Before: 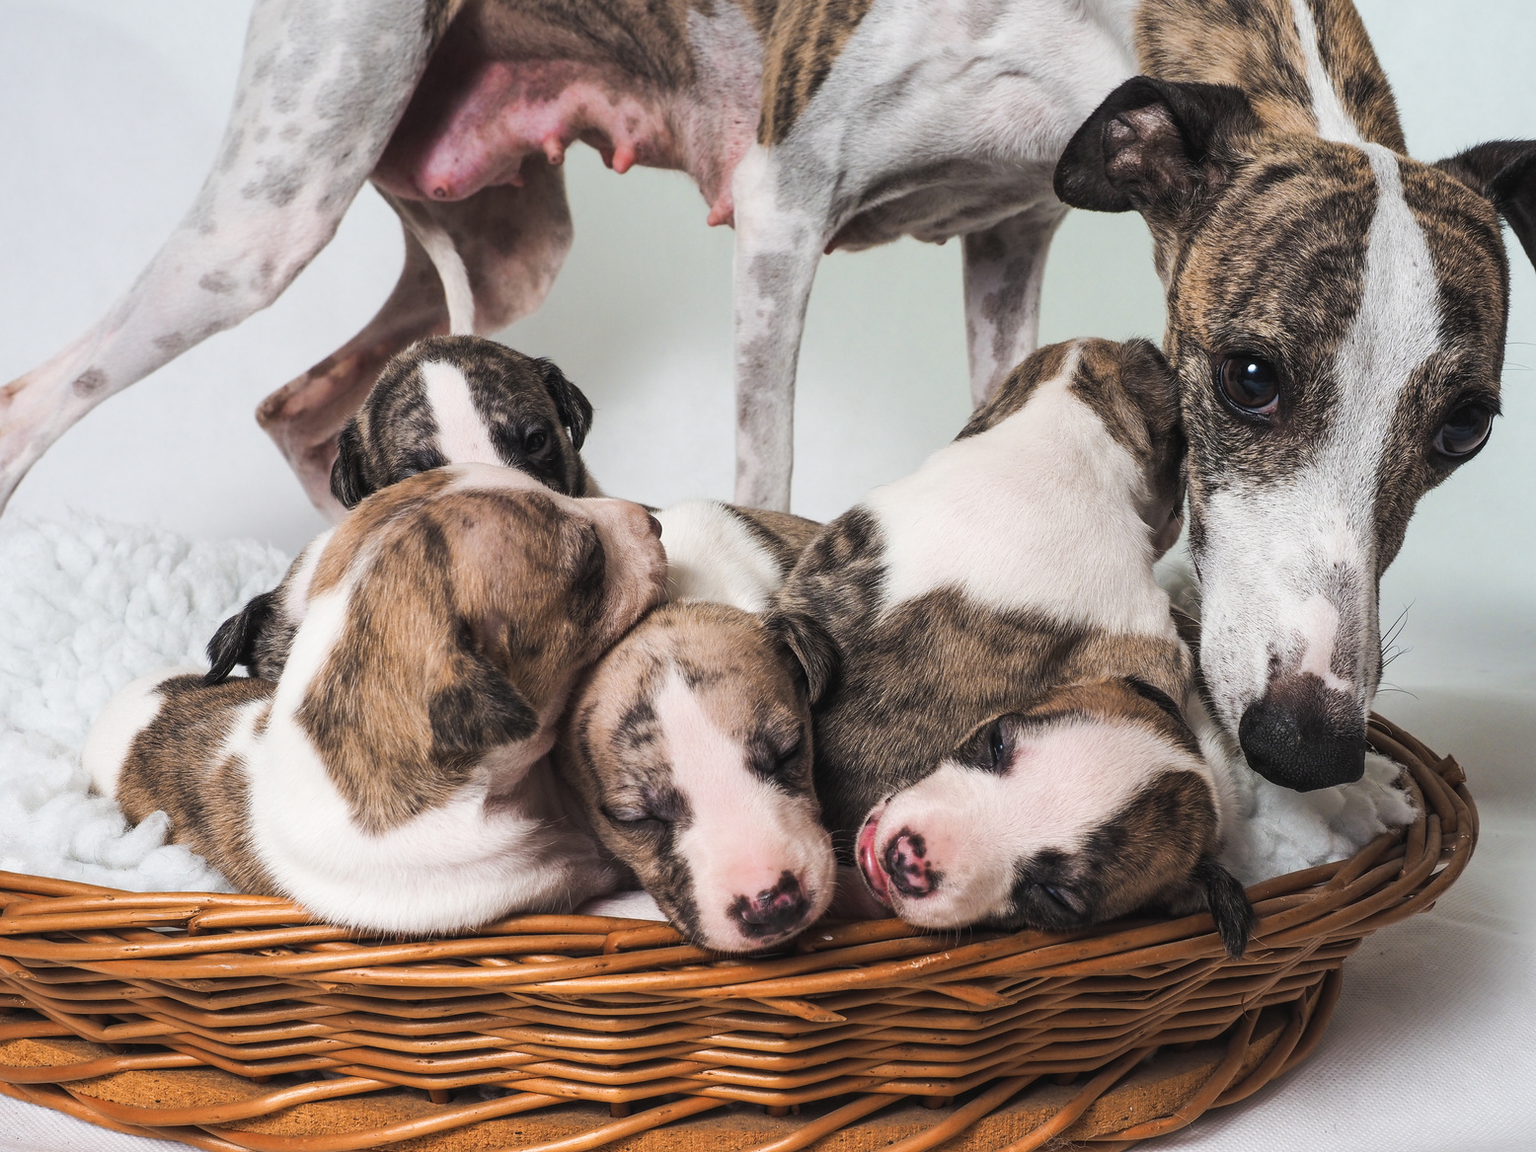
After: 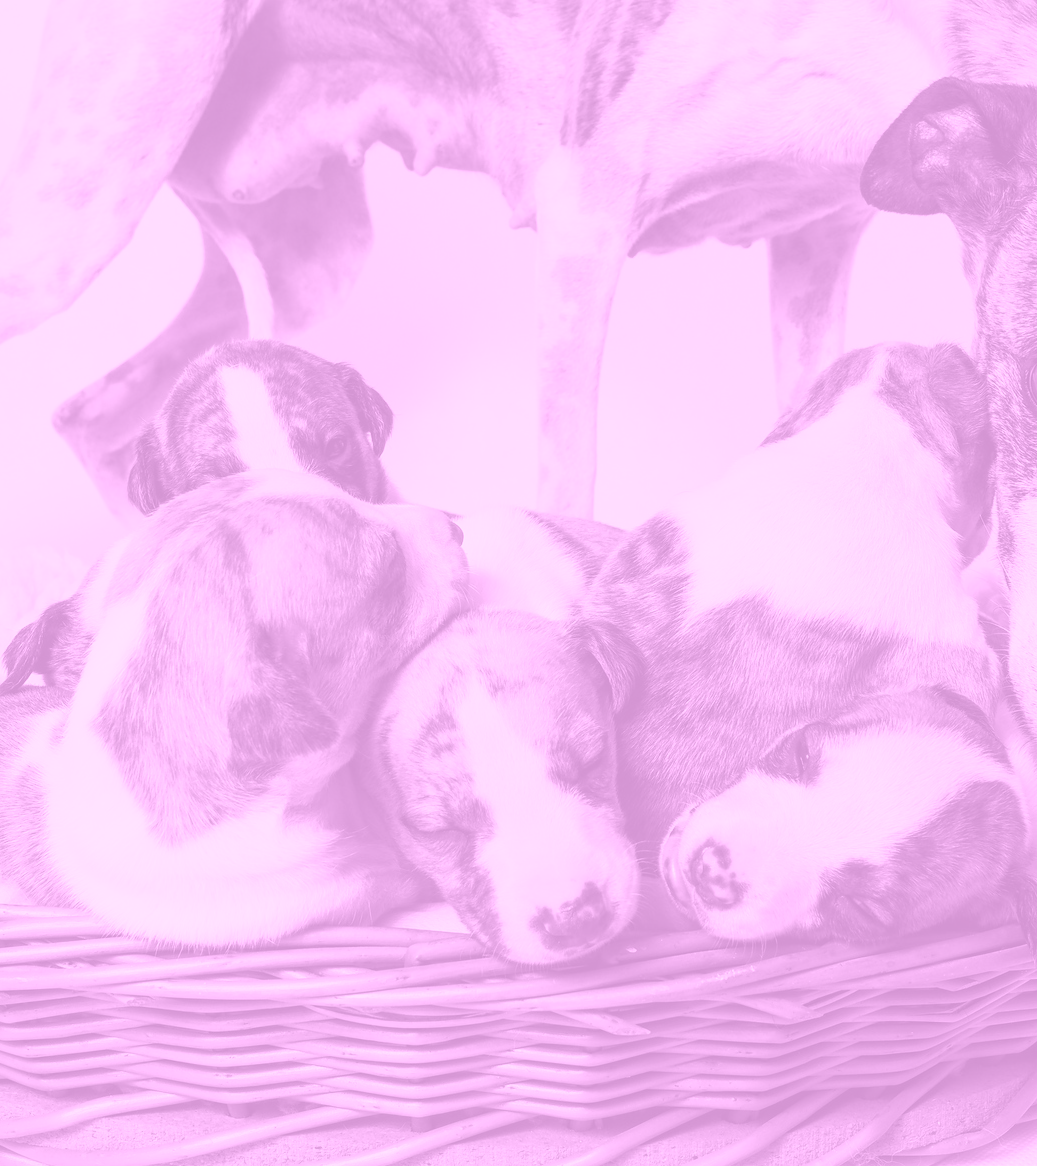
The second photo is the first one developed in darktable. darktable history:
colorize: hue 331.2°, saturation 75%, source mix 30.28%, lightness 70.52%, version 1
crop and rotate: left 13.342%, right 19.991%
